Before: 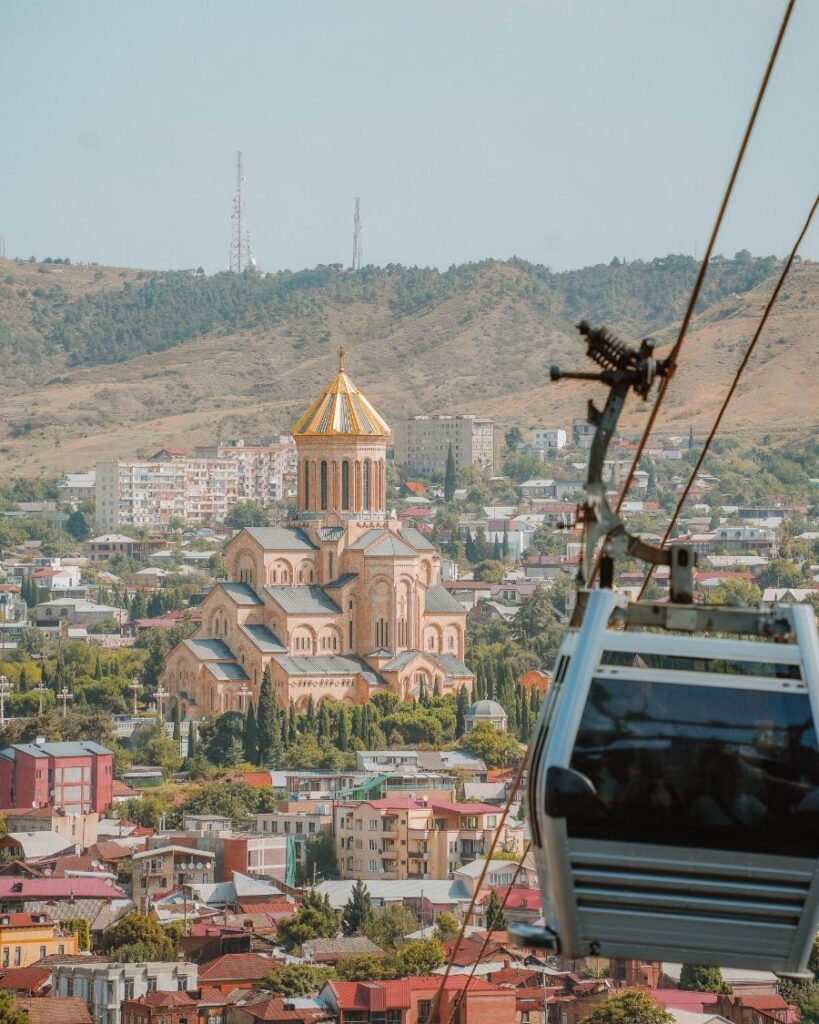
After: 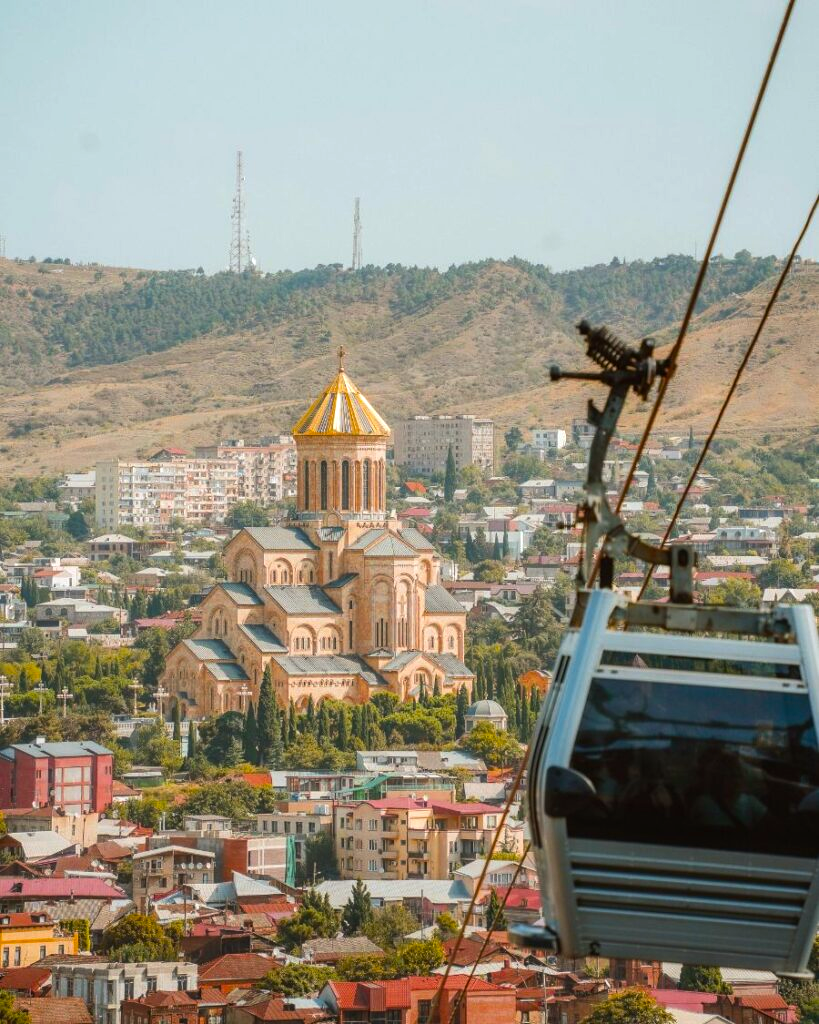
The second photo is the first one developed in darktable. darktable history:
color balance rgb: shadows lift › luminance -5.323%, shadows lift › chroma 1.072%, shadows lift › hue 218.18°, power › chroma 0.672%, power › hue 60°, perceptual saturation grading › global saturation 29.742%, perceptual brilliance grading › global brilliance 14.435%, perceptual brilliance grading › shadows -35.294%, contrast -9.723%
